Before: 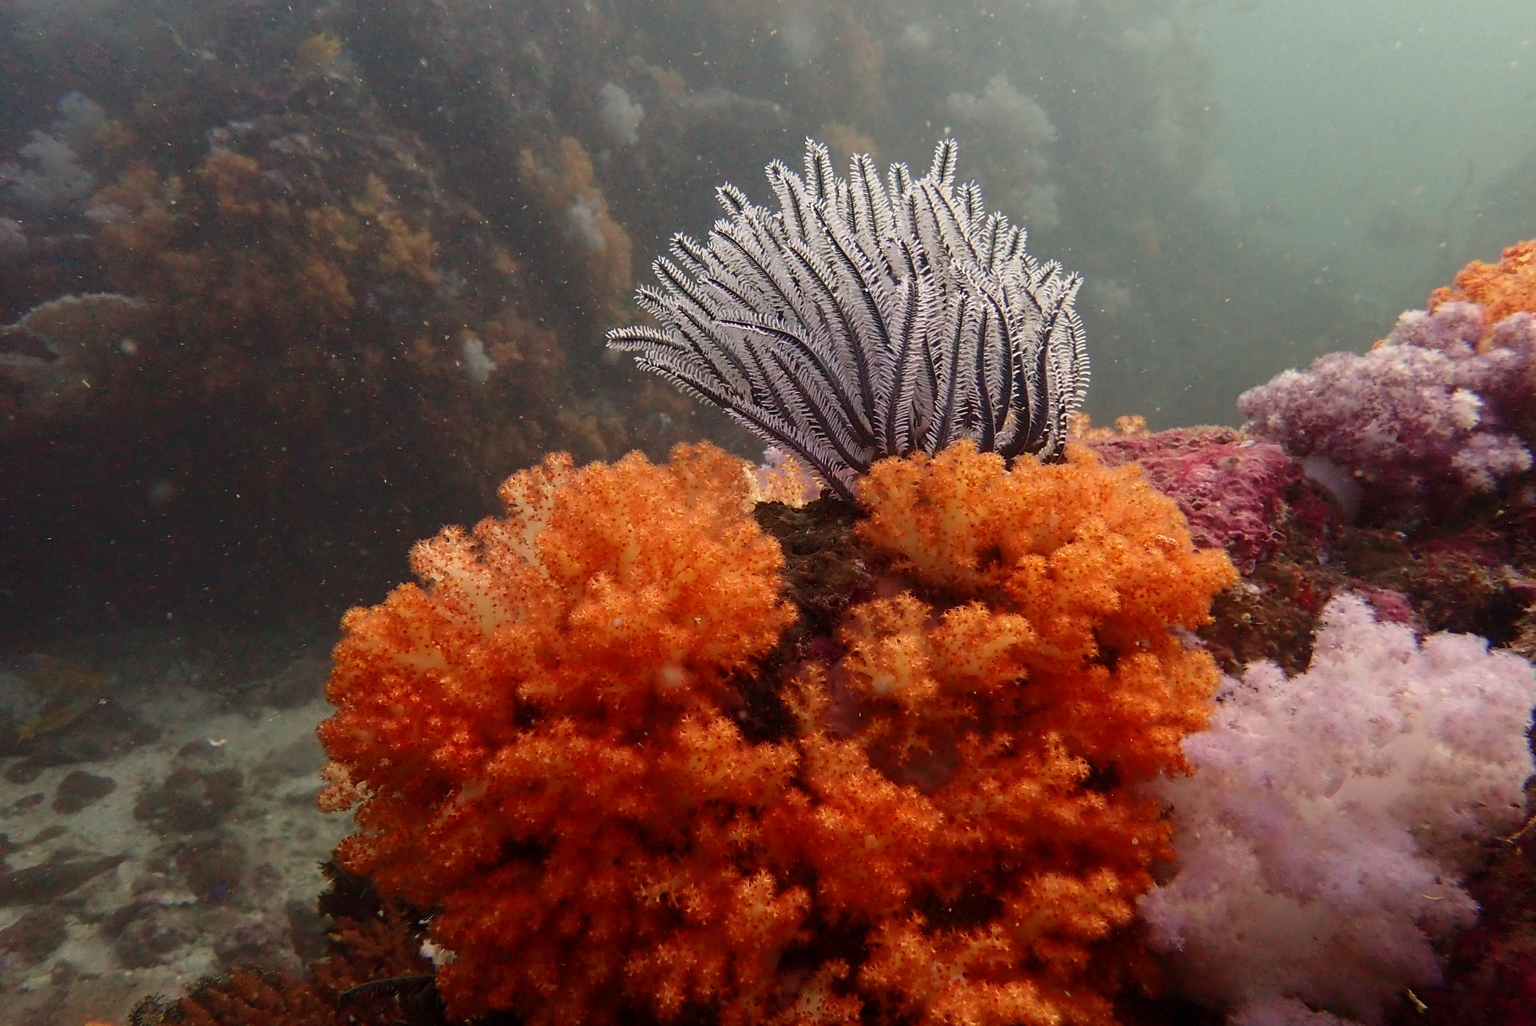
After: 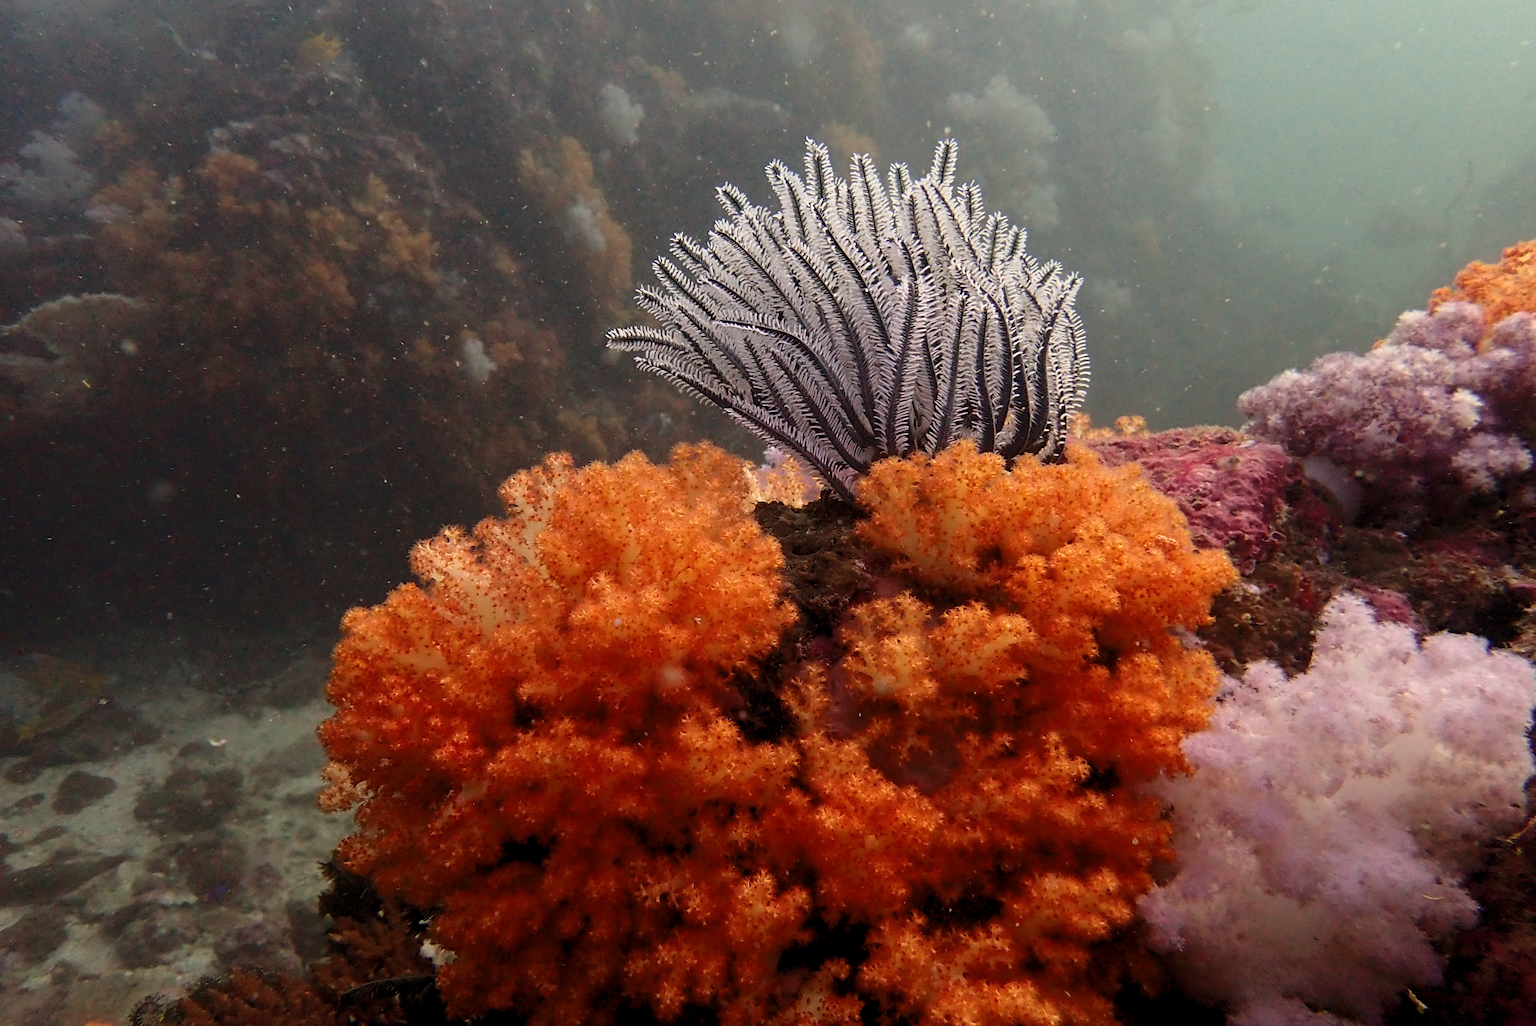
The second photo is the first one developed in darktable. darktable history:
levels: levels [0.031, 0.5, 0.969]
